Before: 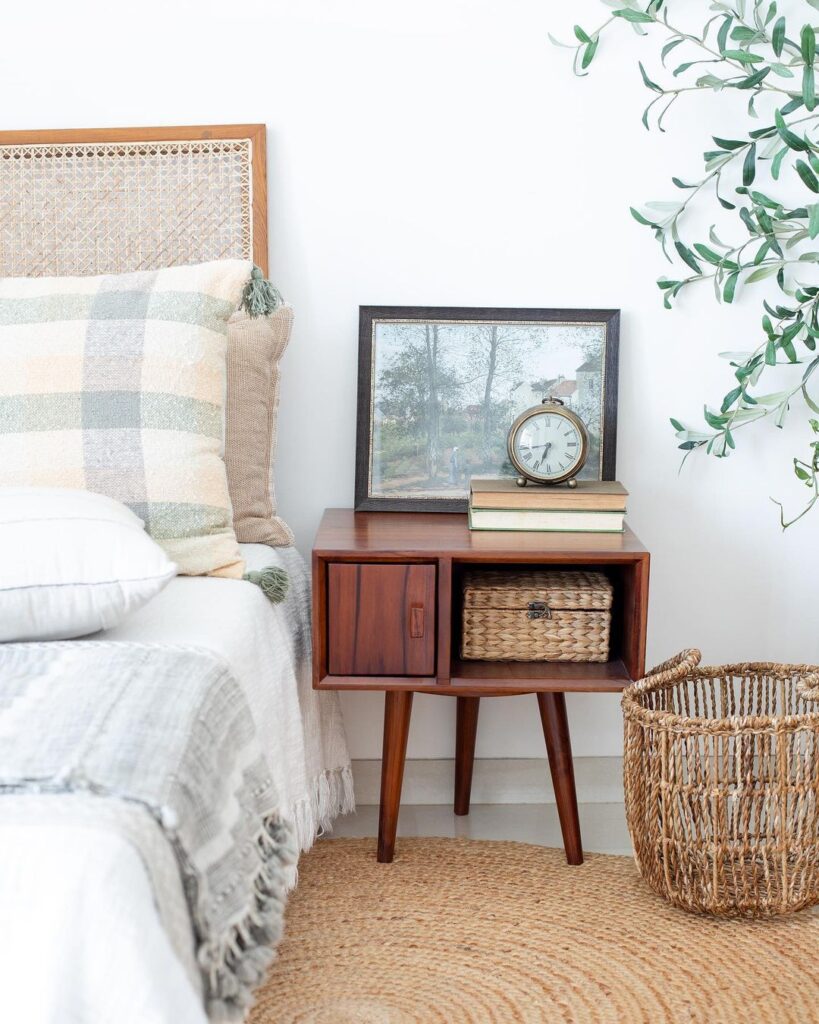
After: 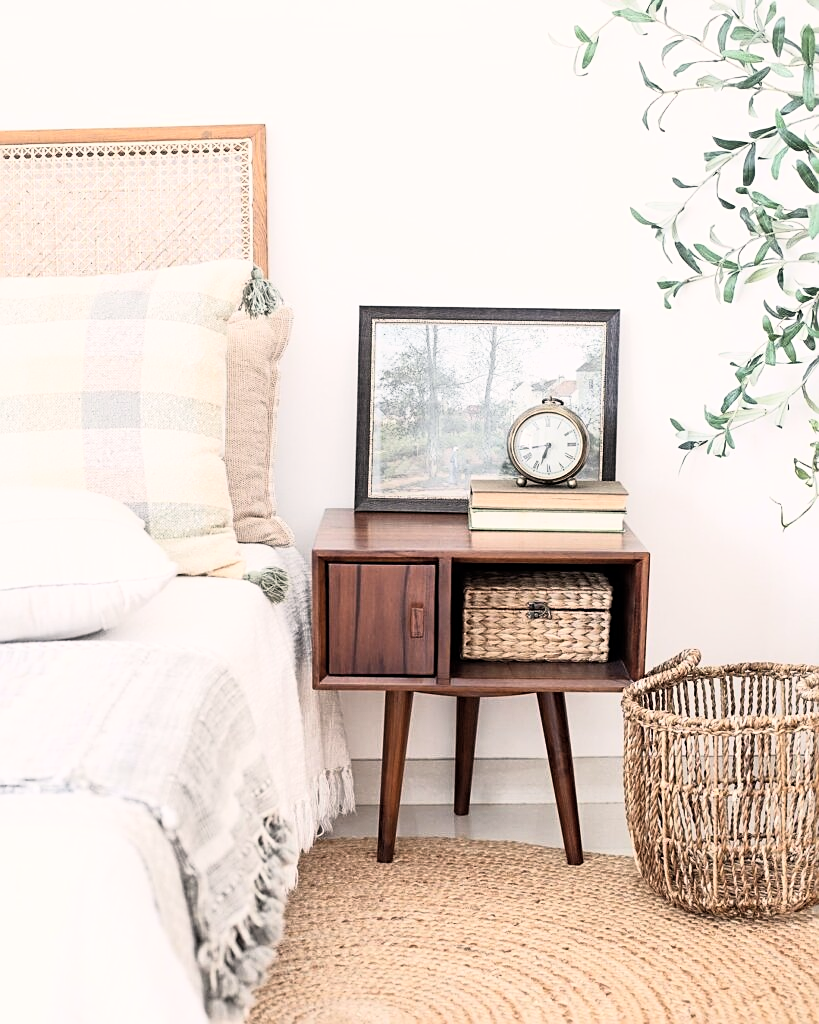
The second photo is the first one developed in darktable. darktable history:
base curve: curves: ch0 [(0, 0) (0.005, 0.002) (0.193, 0.295) (0.399, 0.664) (0.75, 0.928) (1, 1)]
color correction: highlights a* 5.59, highlights b* 5.24, saturation 0.68
sharpen: on, module defaults
